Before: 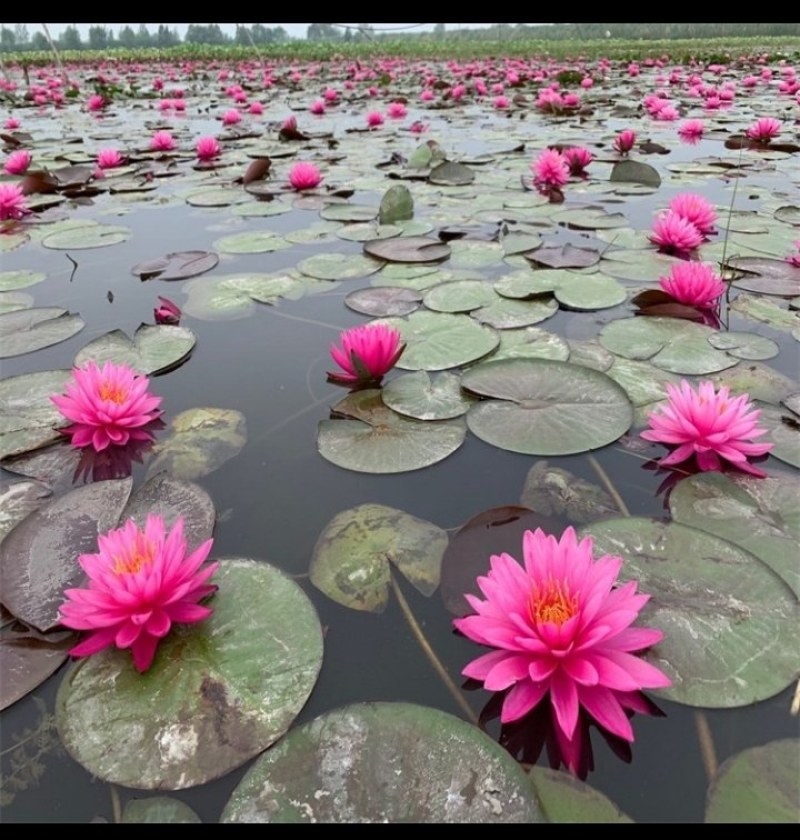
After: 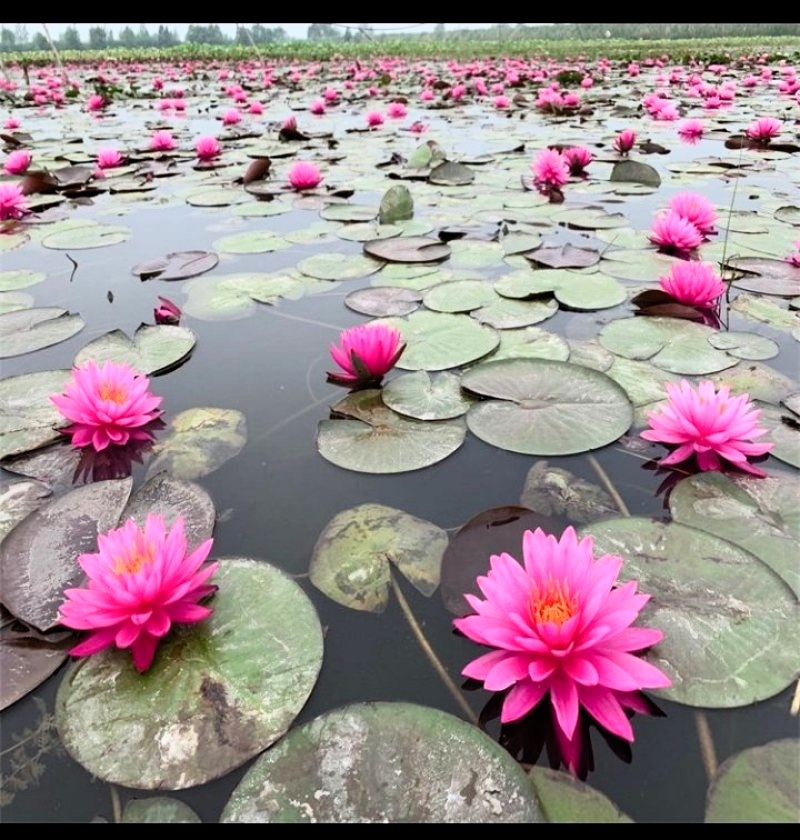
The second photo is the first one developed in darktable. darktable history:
filmic rgb: middle gray luminance 21.72%, black relative exposure -14.01 EV, white relative exposure 2.95 EV, target black luminance 0%, hardness 8.75, latitude 59.95%, contrast 1.204, highlights saturation mix 5.43%, shadows ↔ highlights balance 42.2%
contrast brightness saturation: contrast 0.204, brightness 0.154, saturation 0.143
